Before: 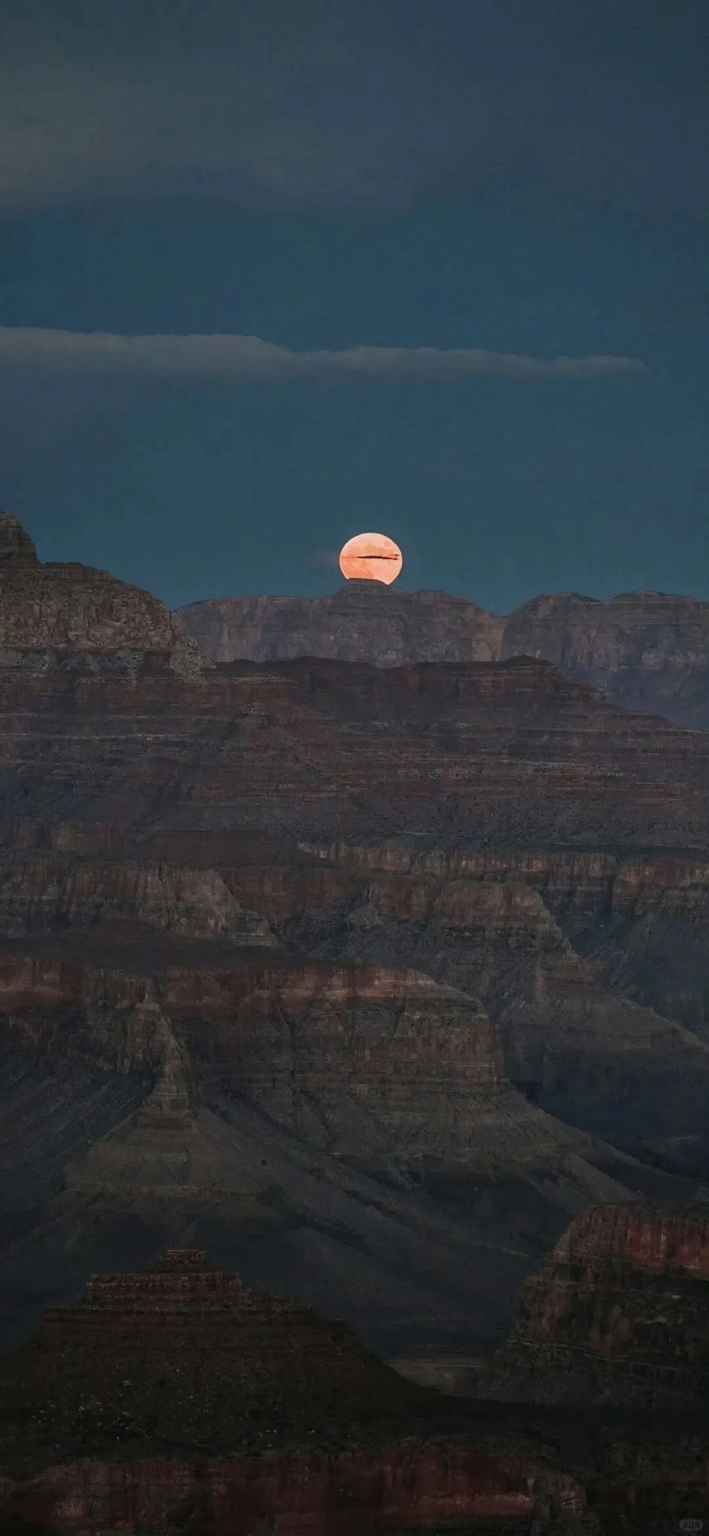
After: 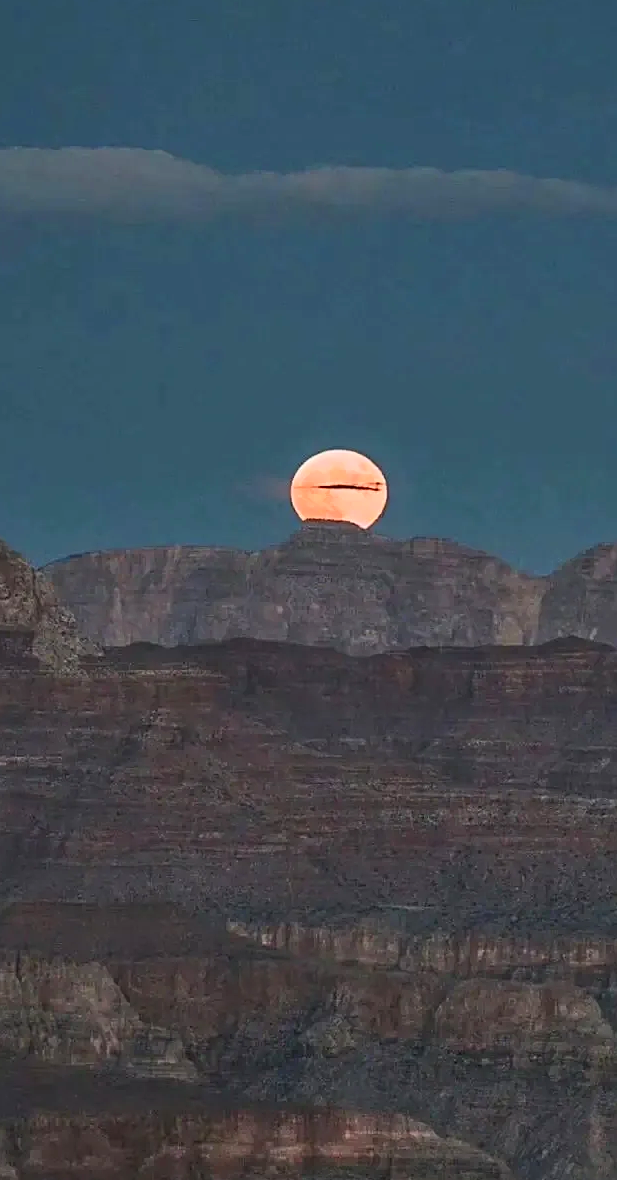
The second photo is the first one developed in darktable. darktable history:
crop: left 20.932%, top 15.471%, right 21.848%, bottom 34.081%
sharpen: on, module defaults
contrast brightness saturation: contrast 0.2, brightness 0.16, saturation 0.22
shadows and highlights: shadows 24.5, highlights -78.15, soften with gaussian
